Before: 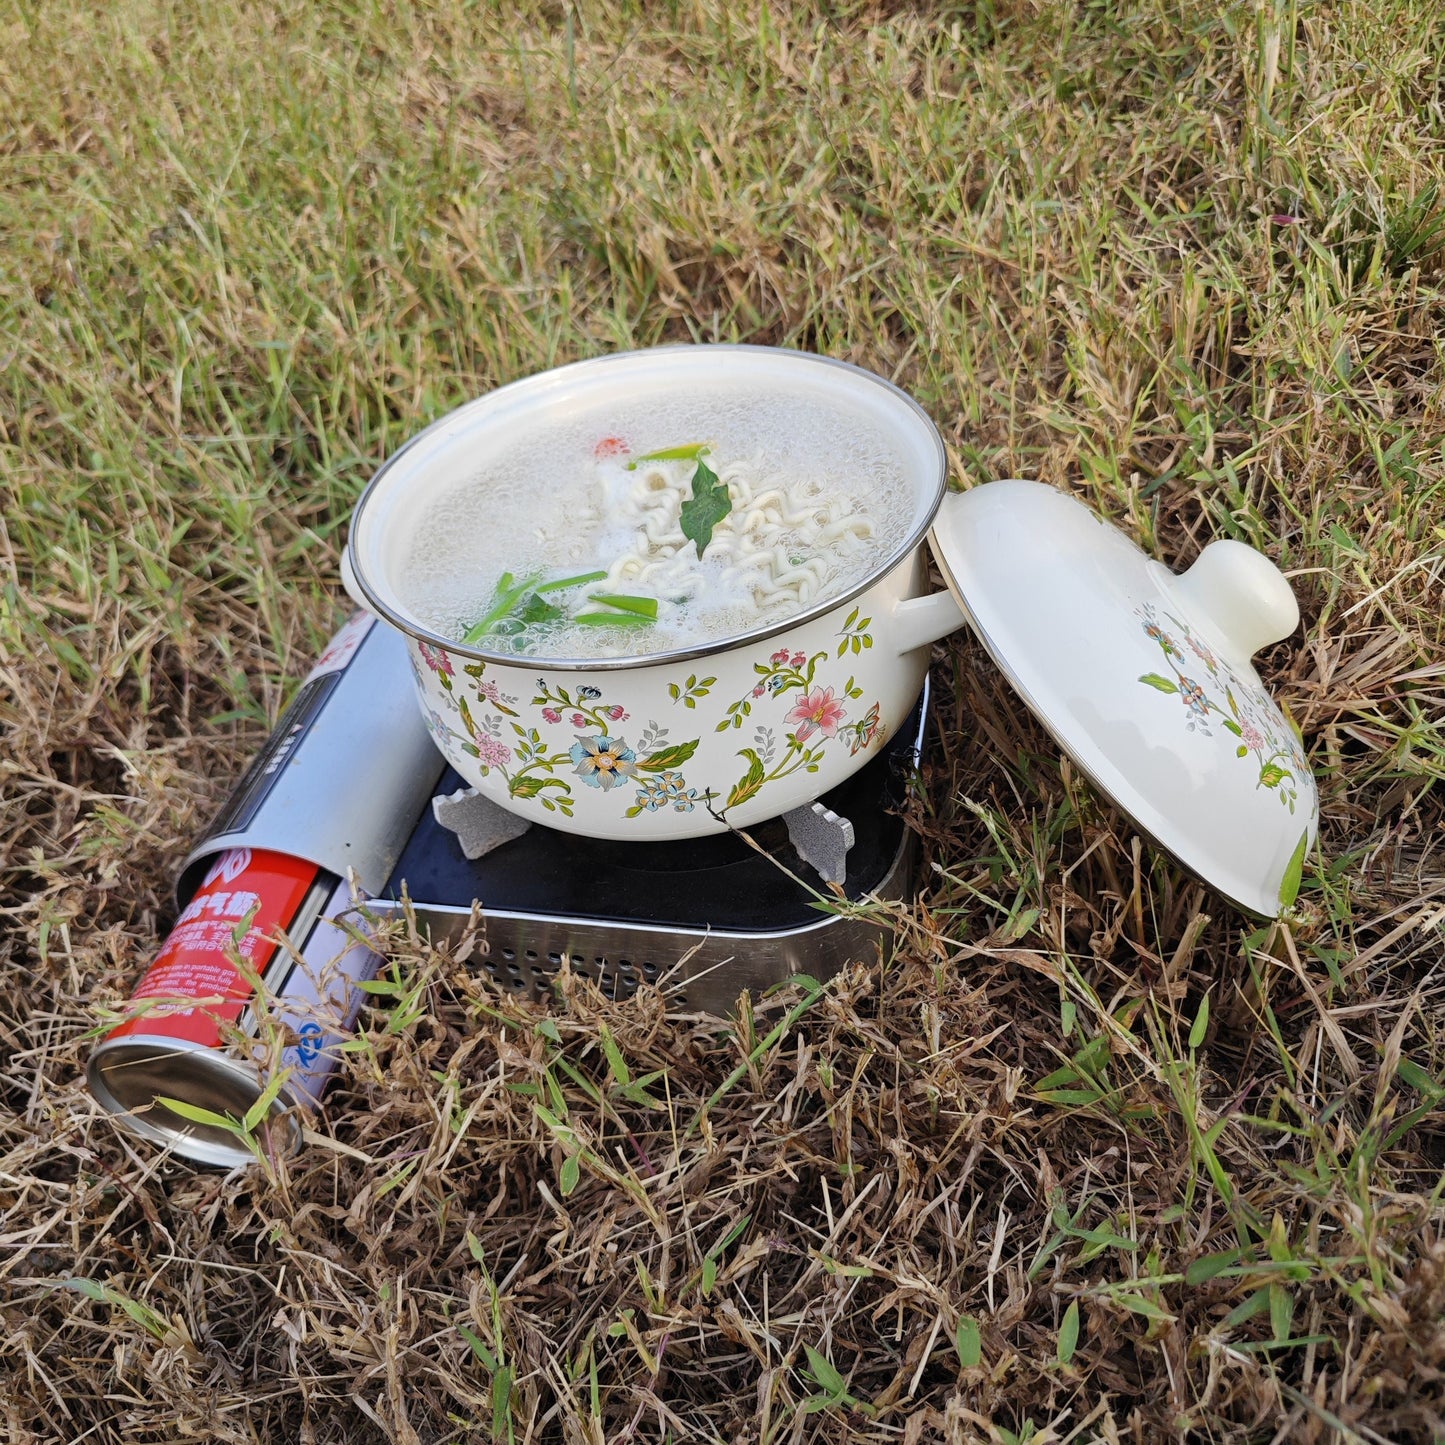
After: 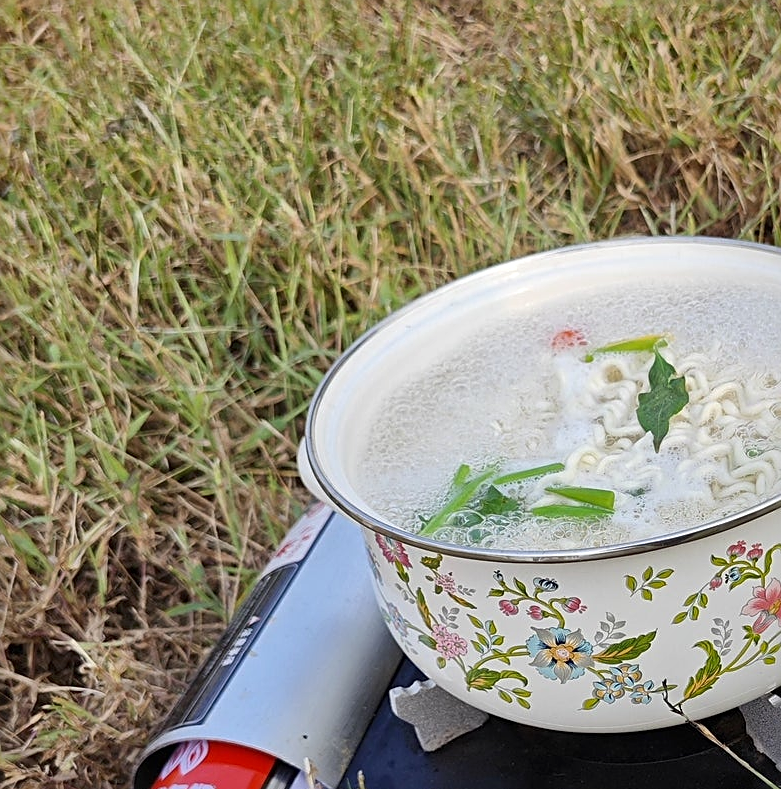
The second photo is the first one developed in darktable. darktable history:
local contrast: mode bilateral grid, contrast 20, coarseness 50, detail 119%, midtone range 0.2
sharpen: on, module defaults
vignetting: fall-off start 97.37%, fall-off radius 79.33%, brightness -0.245, saturation 0.137, center (-0.148, 0.015), width/height ratio 1.121
crop and rotate: left 3.029%, top 7.507%, right 42.892%, bottom 37.825%
